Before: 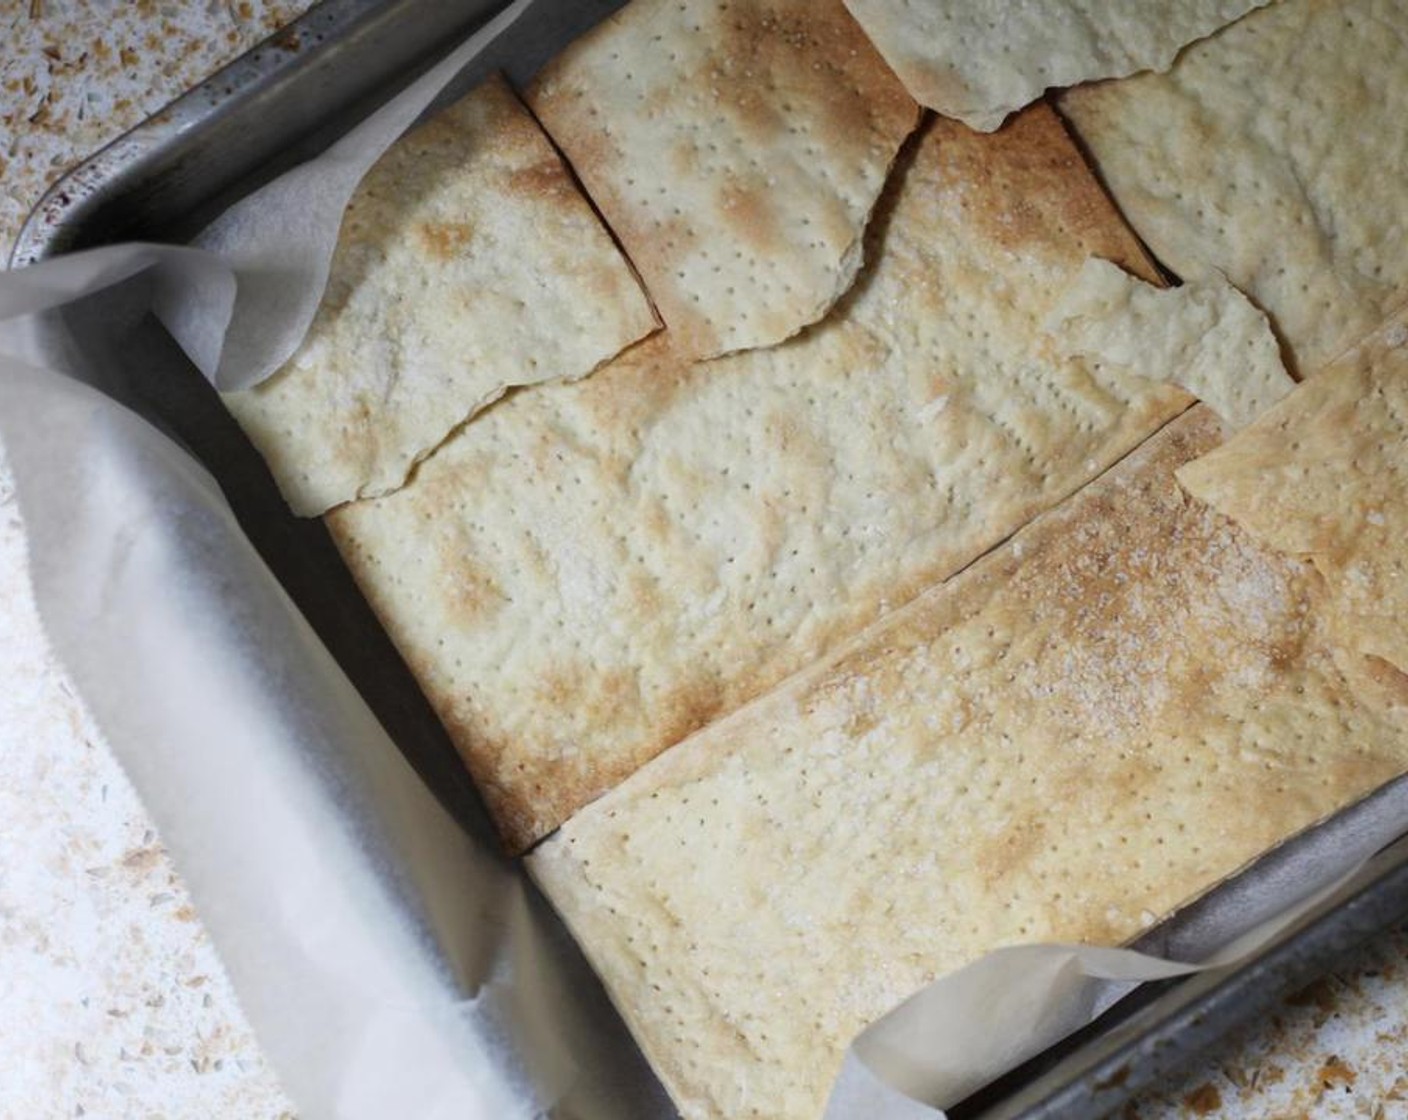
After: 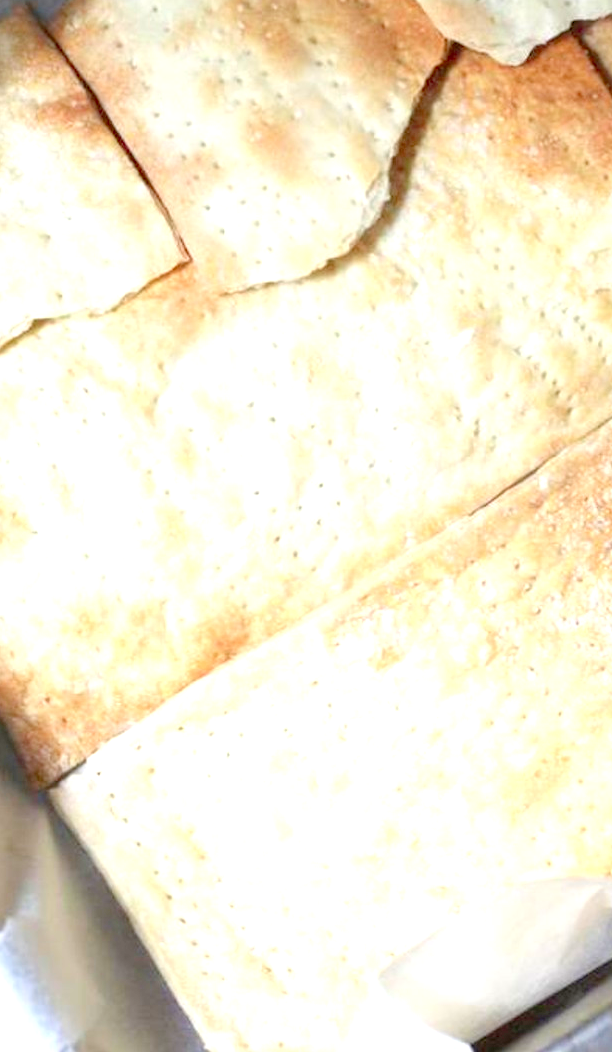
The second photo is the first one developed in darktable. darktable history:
exposure: black level correction 0.001, exposure 1.132 EV, compensate highlight preservation false
levels: levels [0, 0.397, 0.955]
crop: left 33.682%, top 6.034%, right 22.832%
